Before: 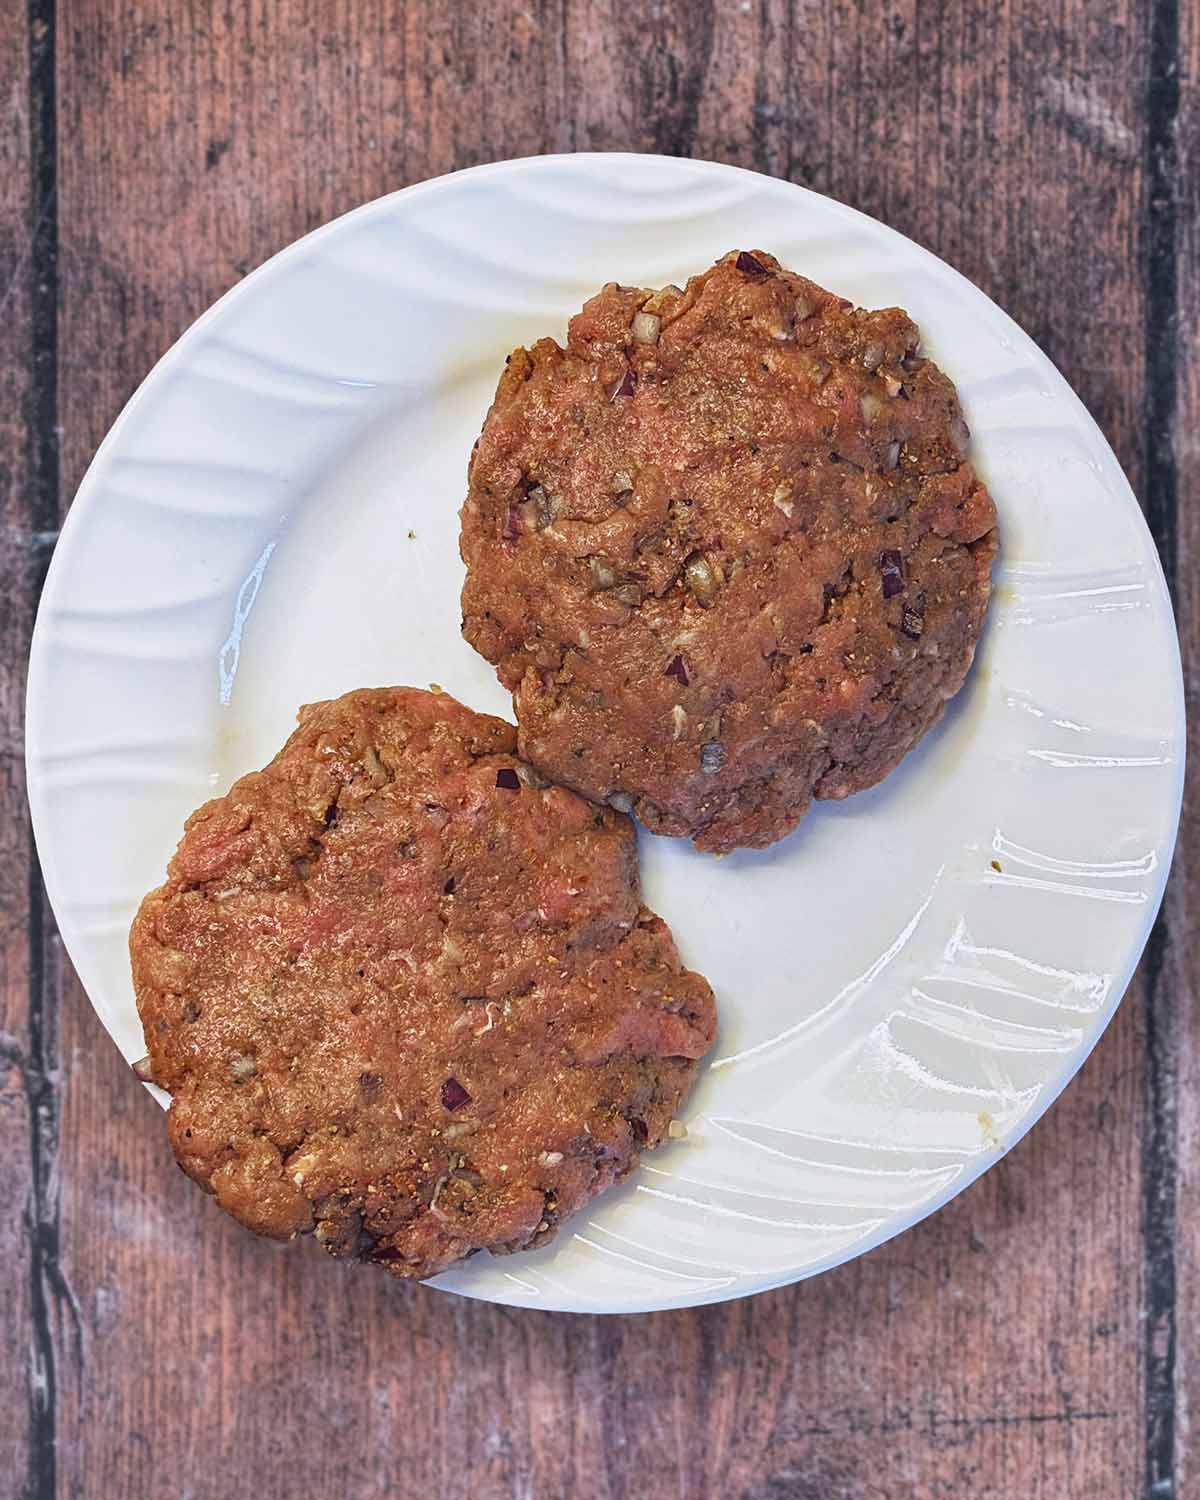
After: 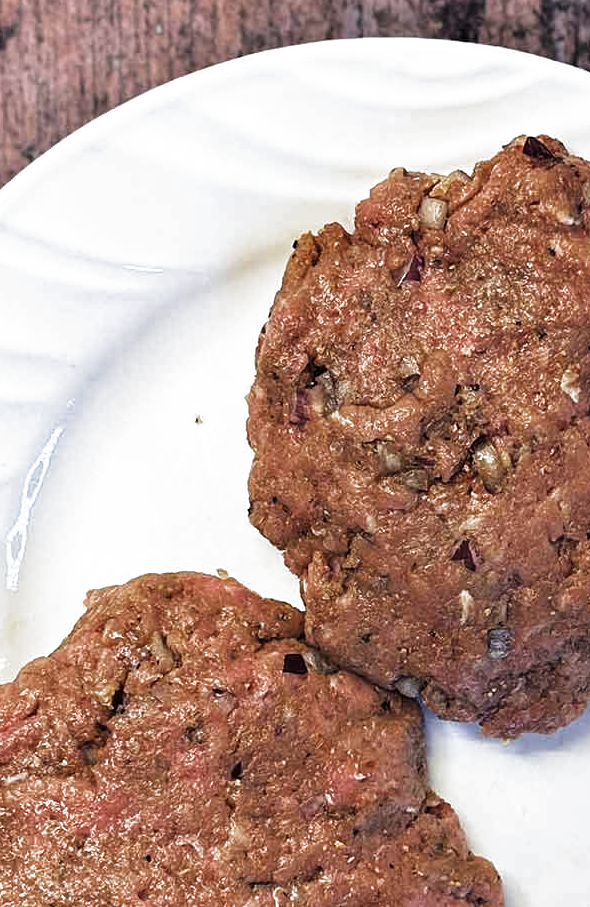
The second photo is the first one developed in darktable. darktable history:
crop: left 17.768%, top 7.711%, right 33.02%, bottom 31.781%
filmic rgb: black relative exposure -8.29 EV, white relative exposure 2.2 EV, target white luminance 99.904%, hardness 7.05, latitude 75.64%, contrast 1.32, highlights saturation mix -2.59%, shadows ↔ highlights balance 30%, add noise in highlights 0.101, color science v4 (2020), type of noise poissonian
